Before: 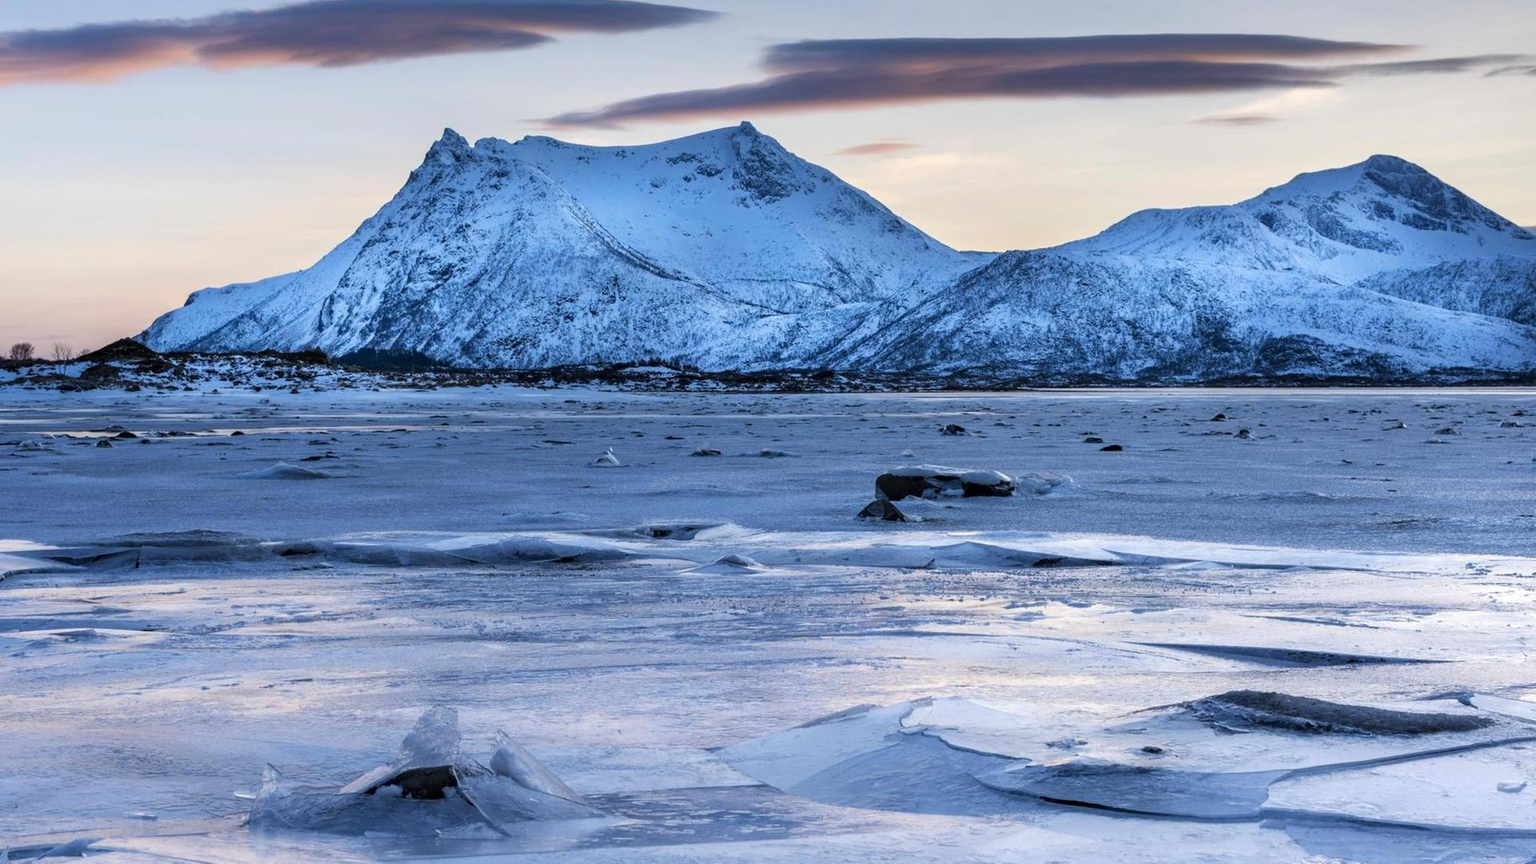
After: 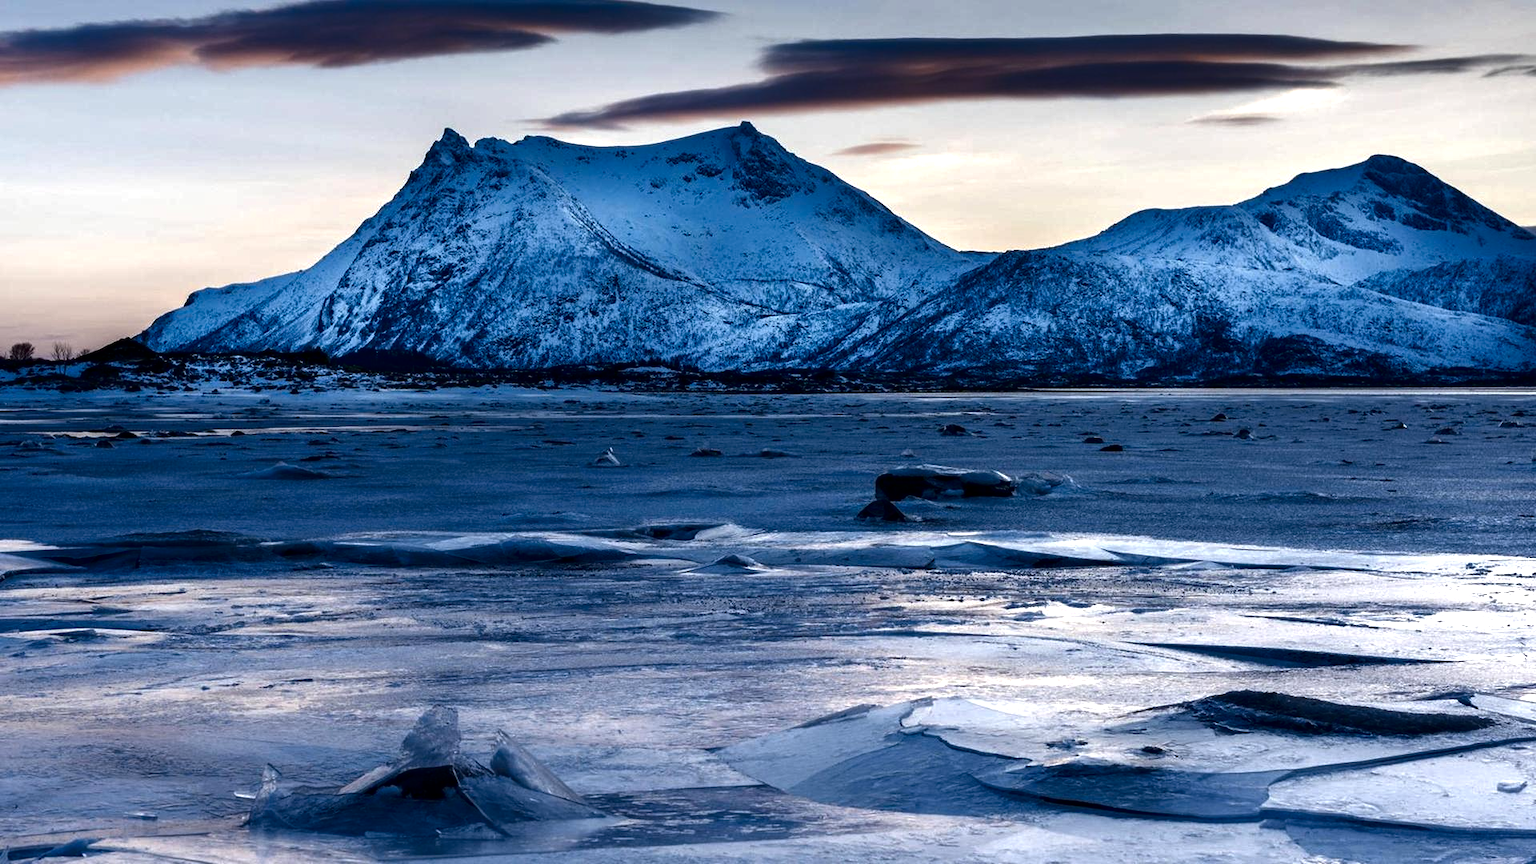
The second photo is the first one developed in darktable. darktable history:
contrast brightness saturation: brightness -0.52
tone equalizer: -8 EV -0.417 EV, -7 EV -0.389 EV, -6 EV -0.333 EV, -5 EV -0.222 EV, -3 EV 0.222 EV, -2 EV 0.333 EV, -1 EV 0.389 EV, +0 EV 0.417 EV, edges refinement/feathering 500, mask exposure compensation -1.57 EV, preserve details no
